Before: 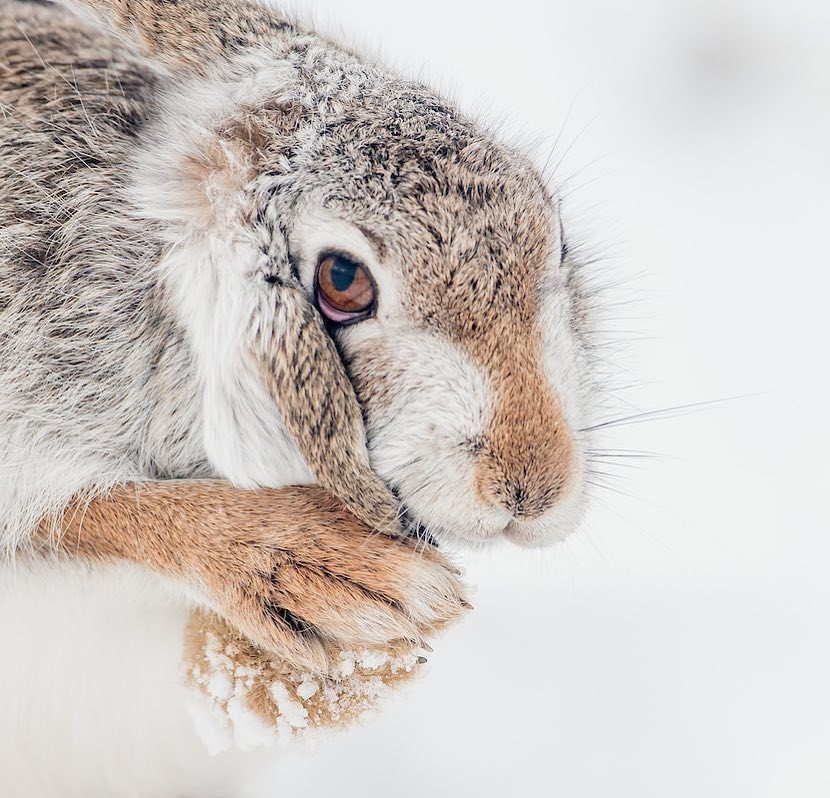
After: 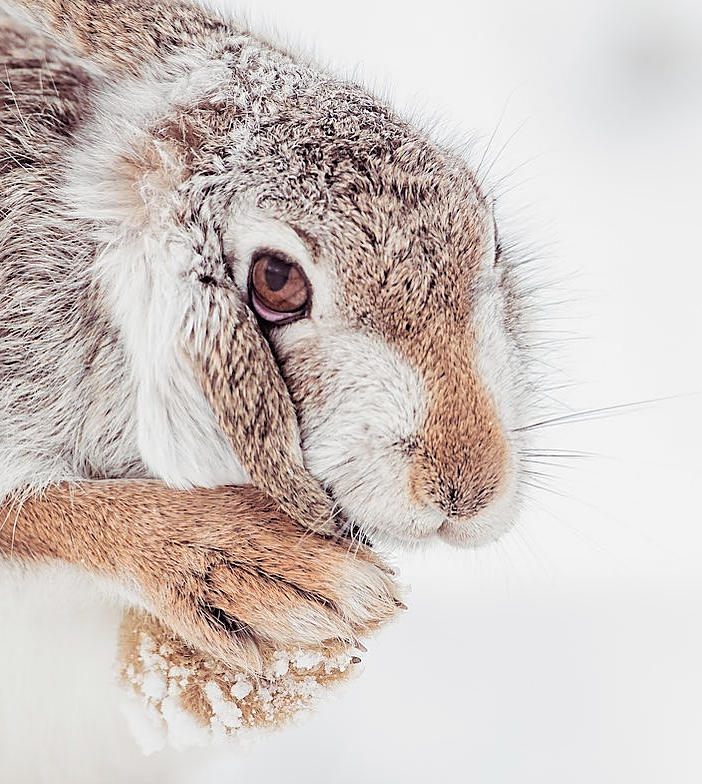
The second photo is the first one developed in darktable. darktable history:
crop: left 8.026%, right 7.374%
sharpen: on, module defaults
split-toning: shadows › saturation 0.41, highlights › saturation 0, compress 33.55%
